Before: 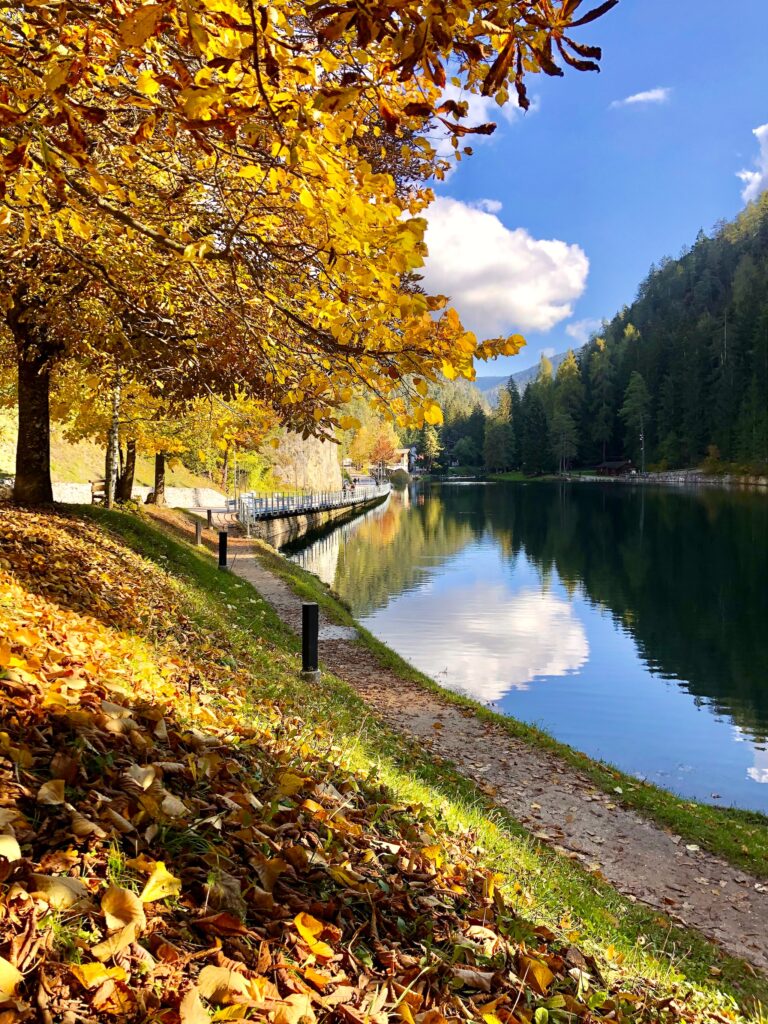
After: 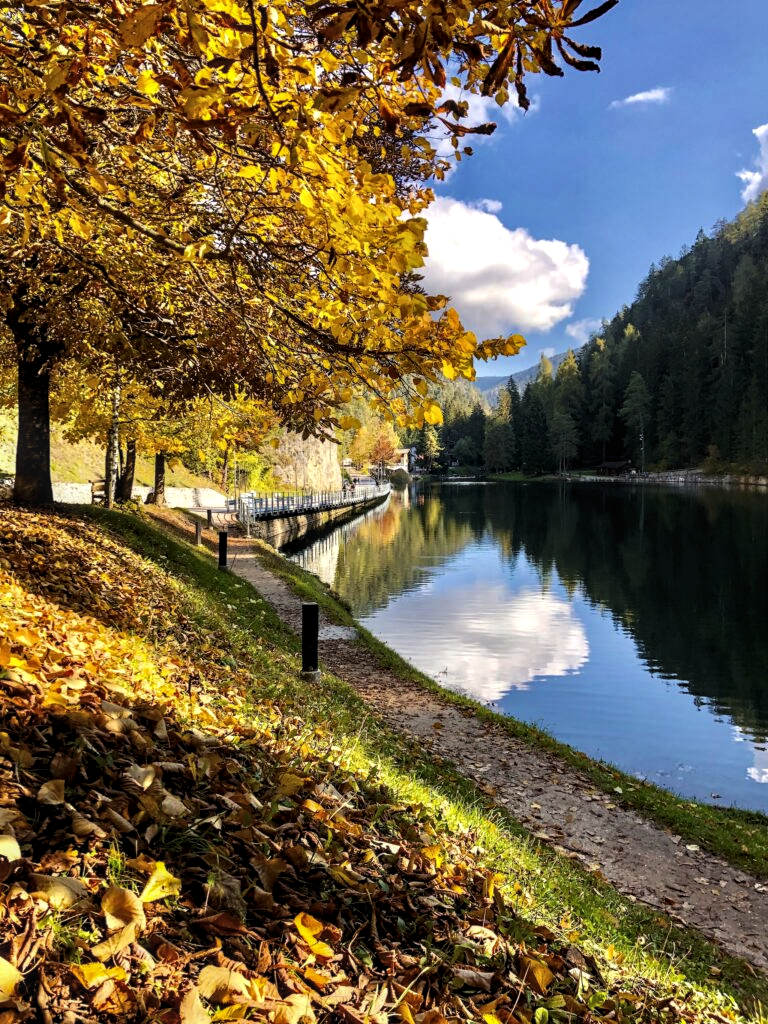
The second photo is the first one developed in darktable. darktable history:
local contrast: on, module defaults
levels: levels [0.029, 0.545, 0.971]
